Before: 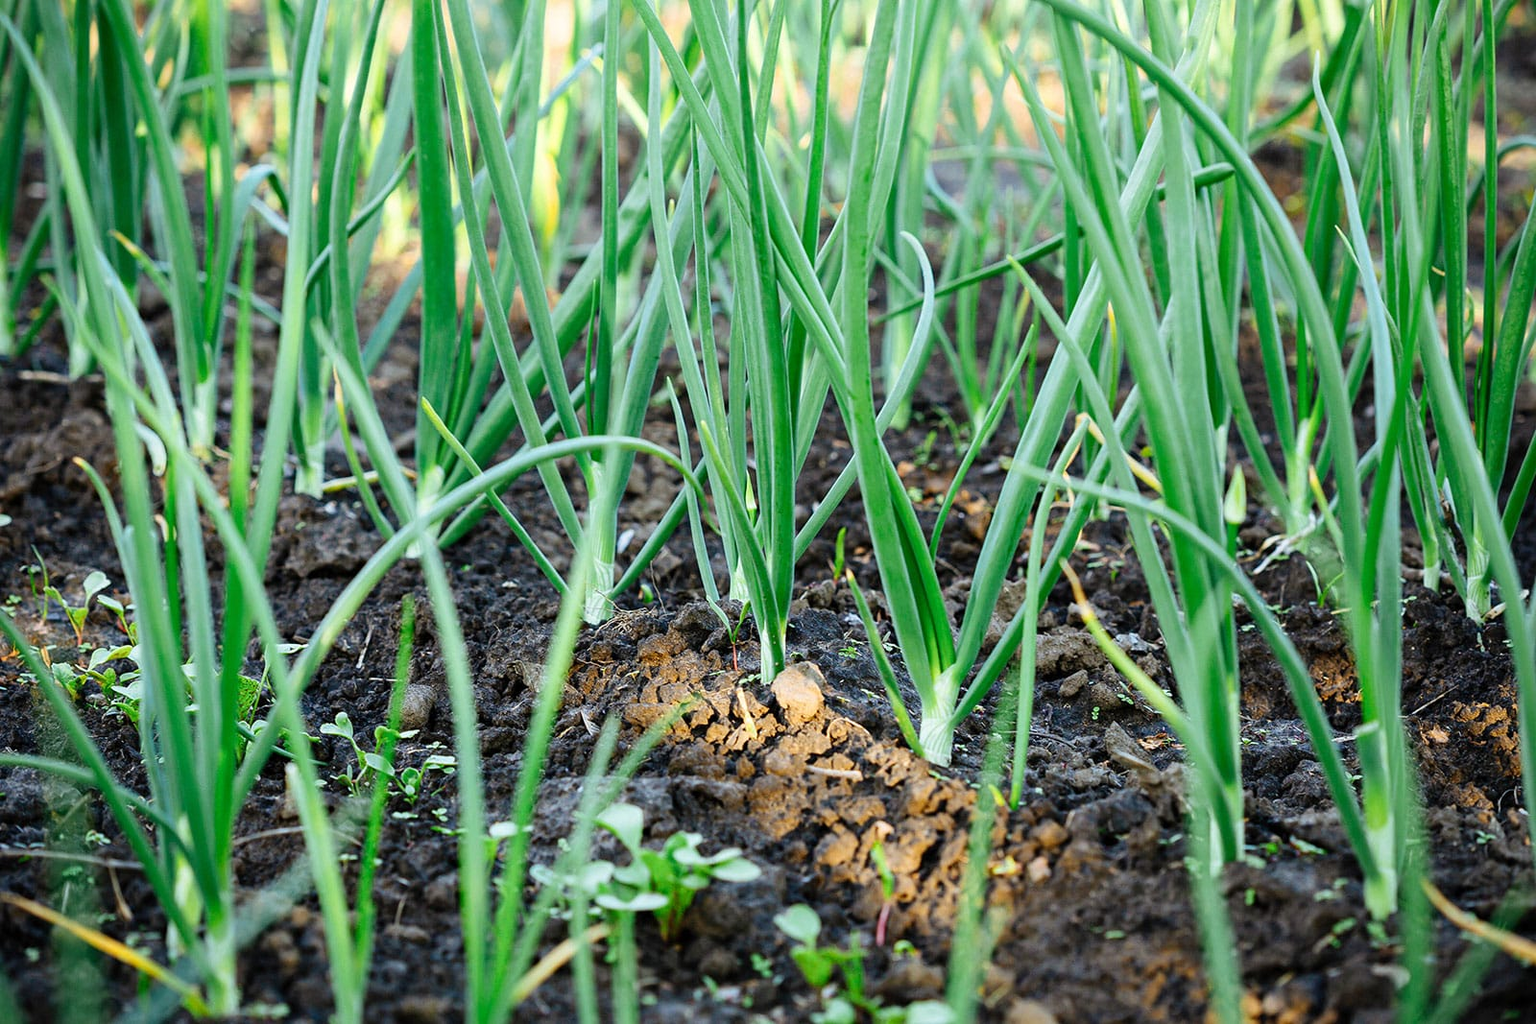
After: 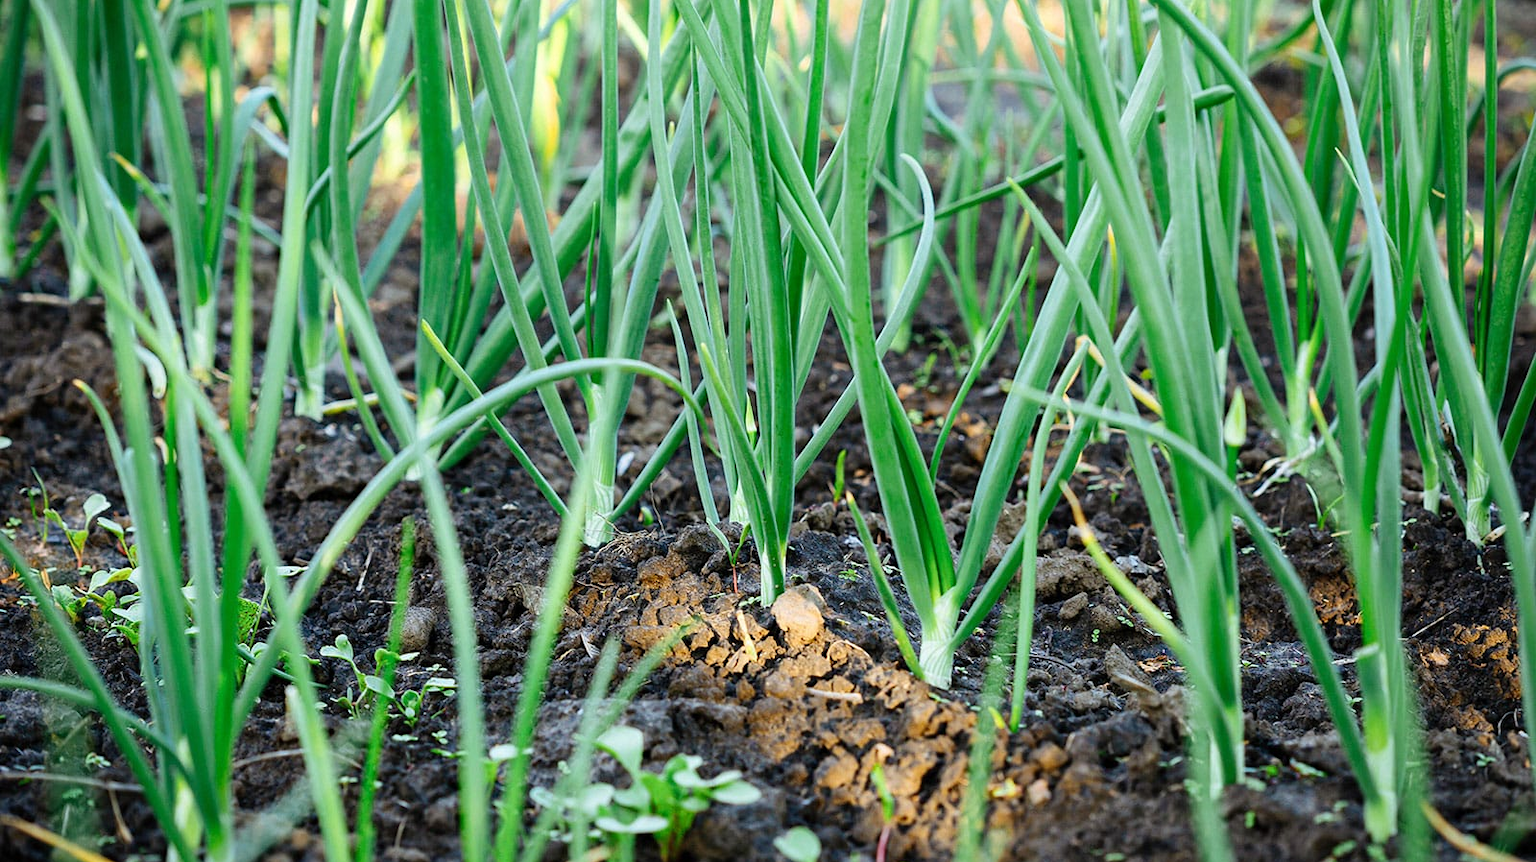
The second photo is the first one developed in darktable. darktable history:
crop: top 7.596%, bottom 8.156%
